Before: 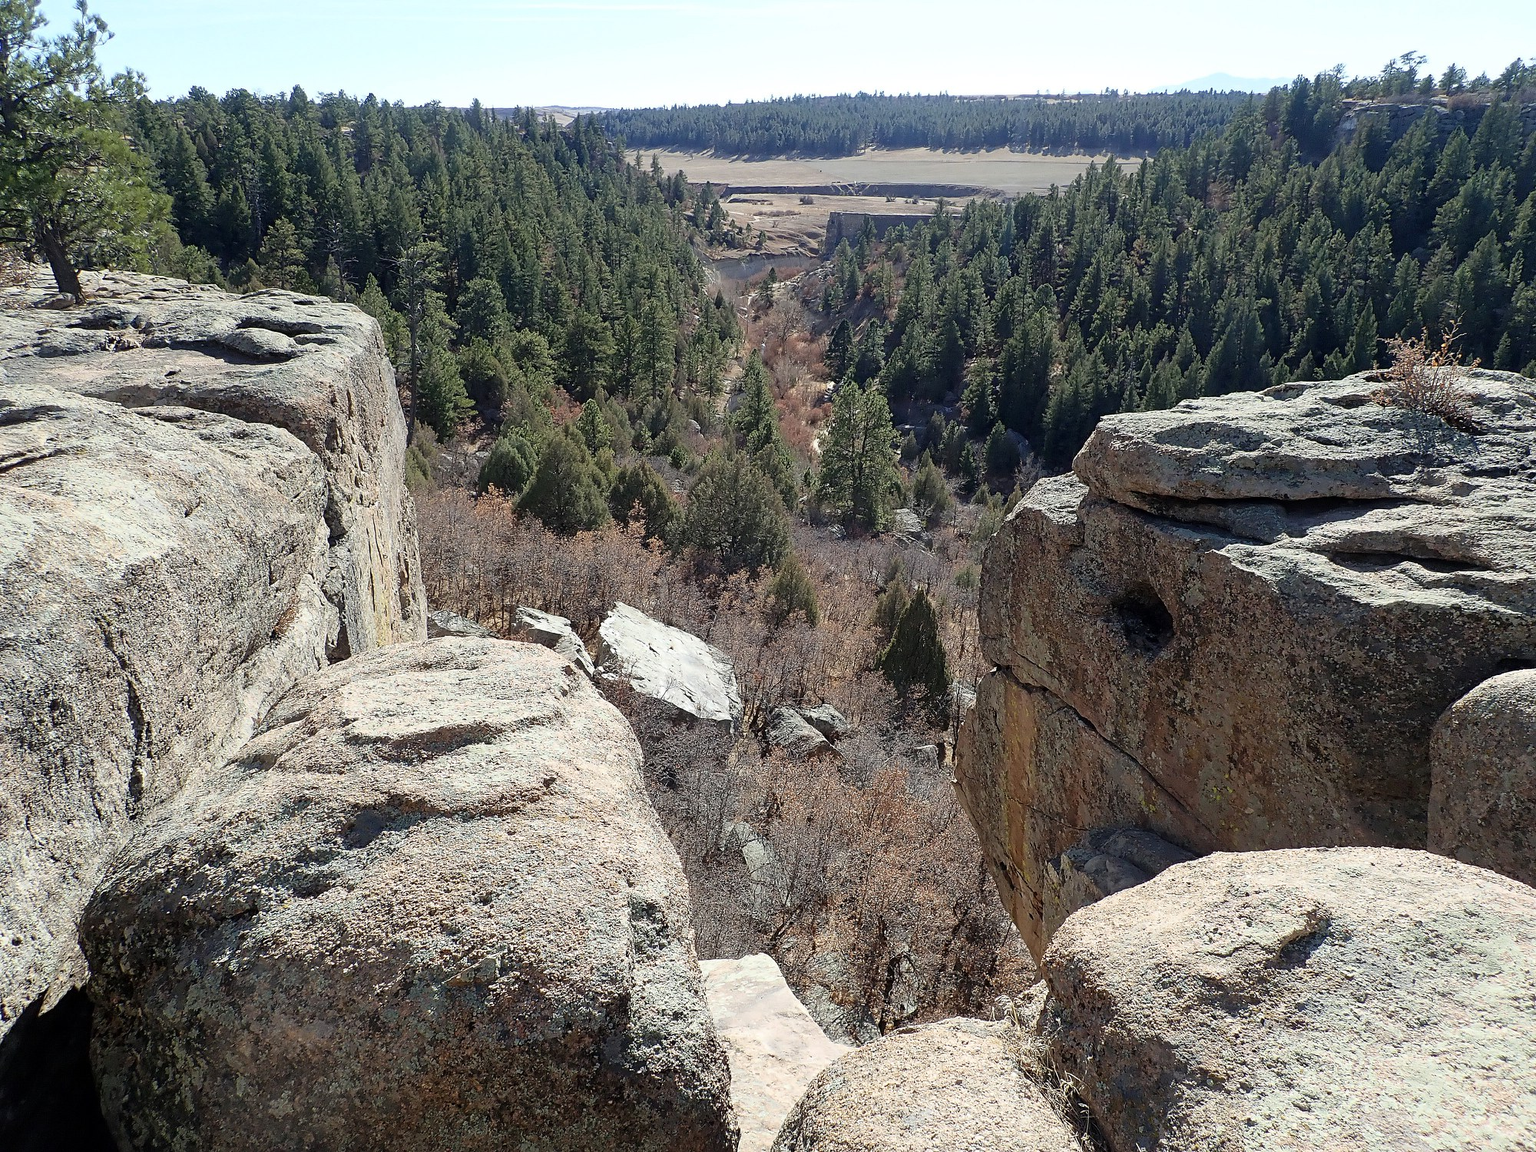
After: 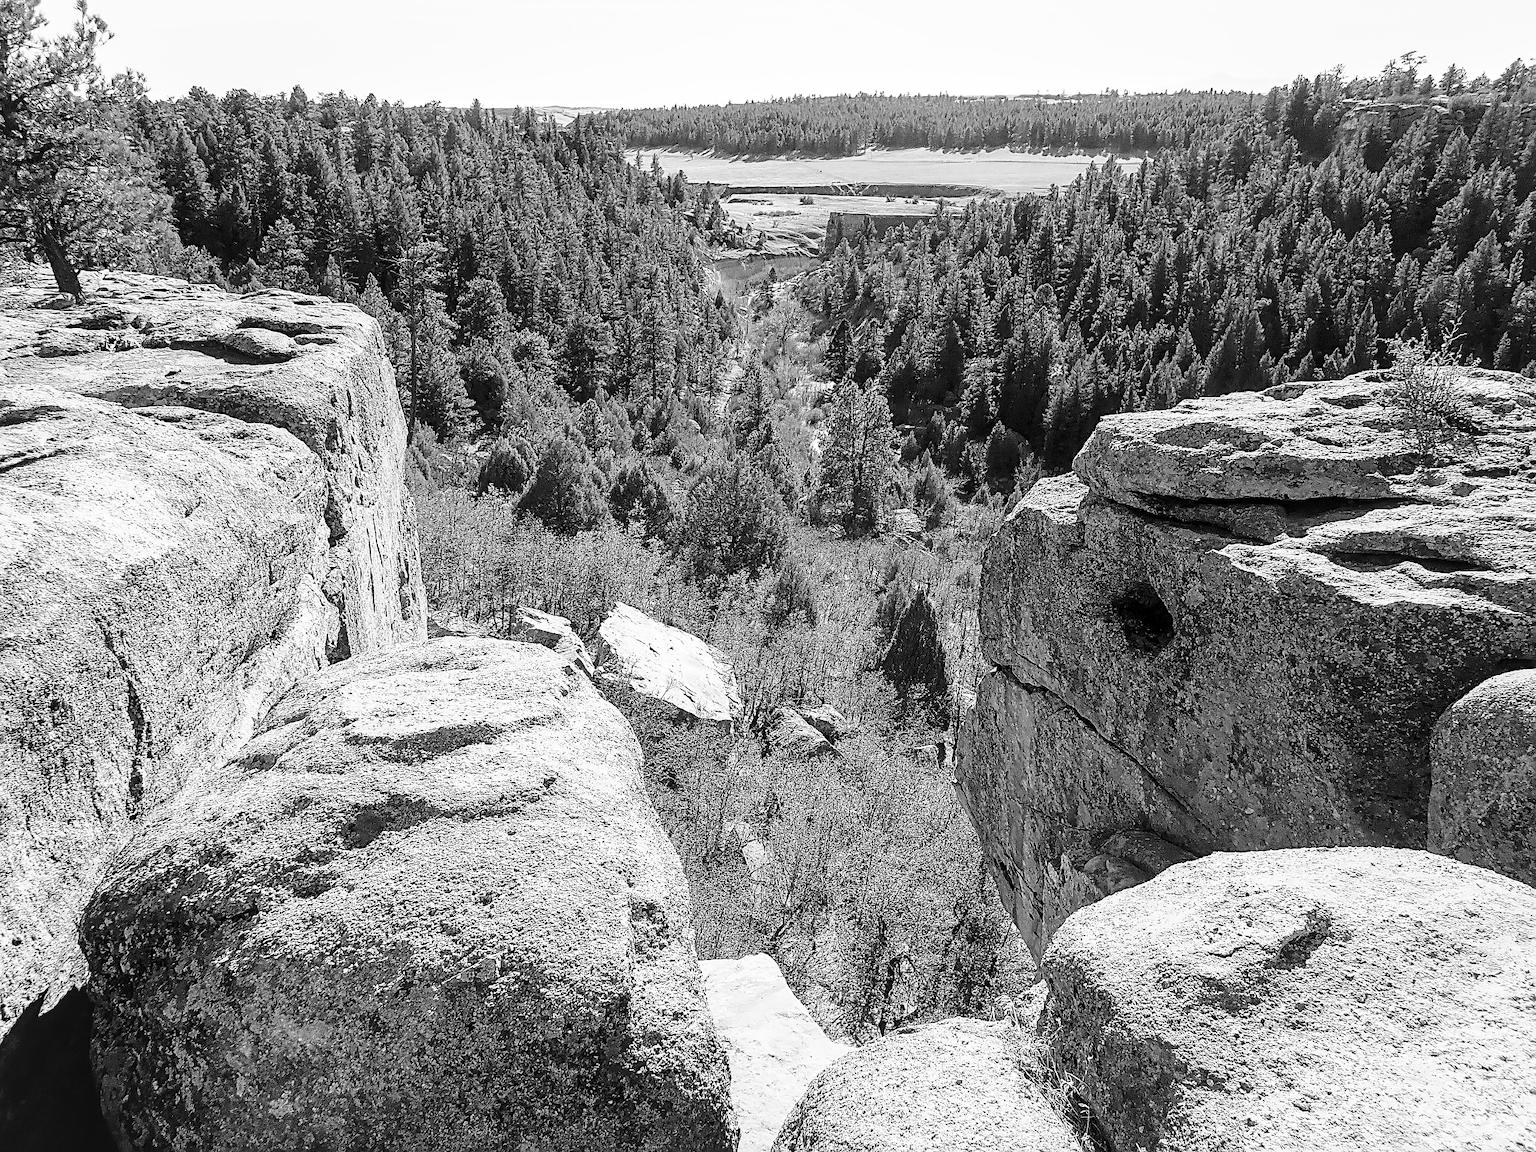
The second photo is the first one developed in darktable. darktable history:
local contrast: detail 130%
color balance rgb: perceptual saturation grading › global saturation 20%, global vibrance 20%
sharpen: on, module defaults
base curve: curves: ch0 [(0, 0) (0.028, 0.03) (0.121, 0.232) (0.46, 0.748) (0.859, 0.968) (1, 1)], preserve colors none
velvia: on, module defaults
monochrome: on, module defaults
